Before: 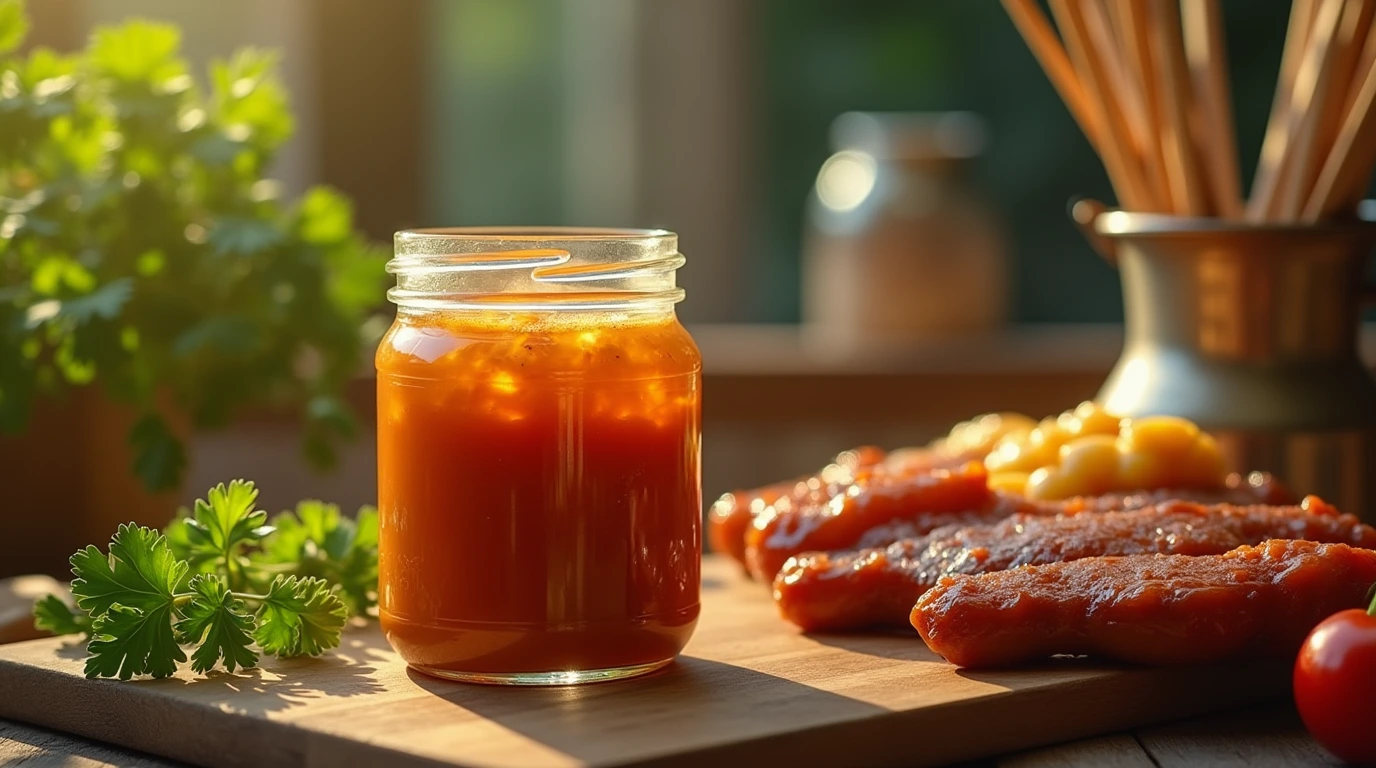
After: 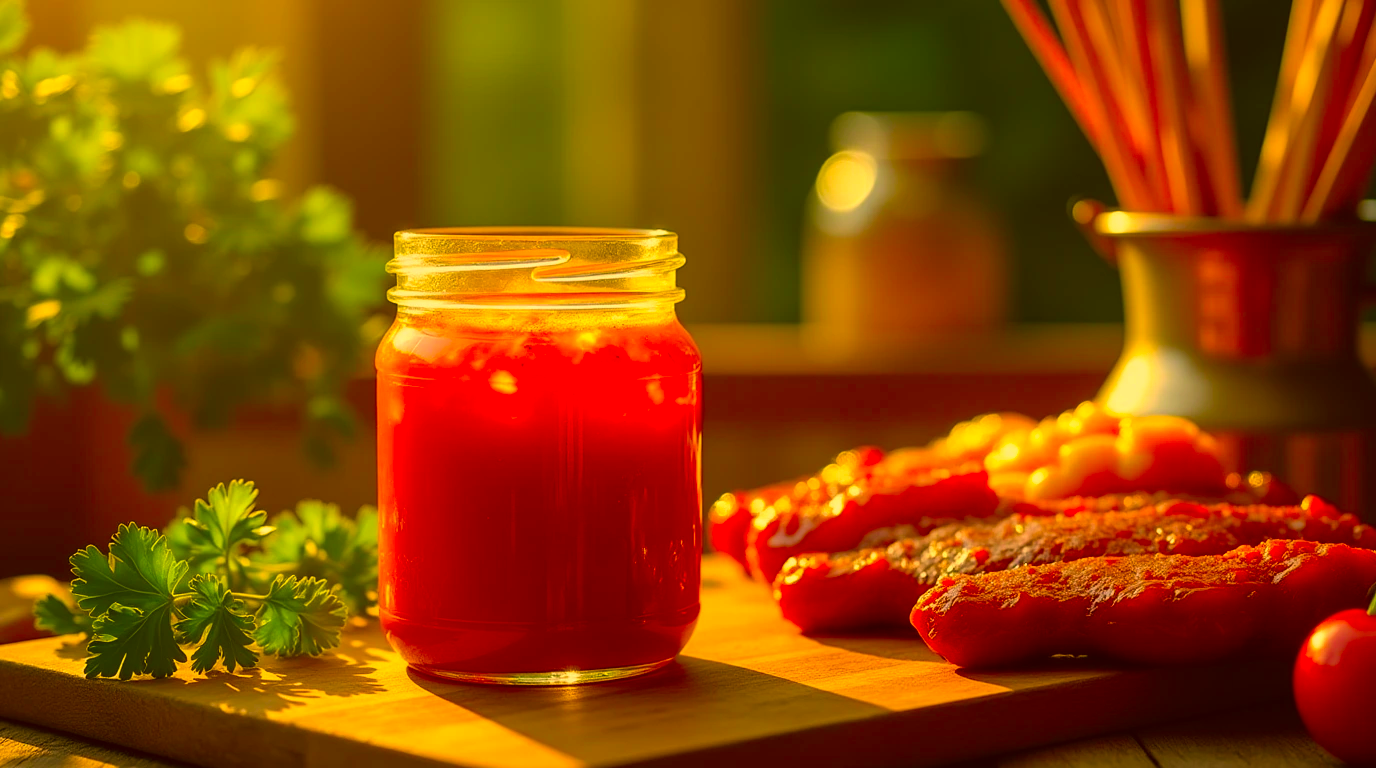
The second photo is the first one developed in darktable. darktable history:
contrast brightness saturation: saturation -0.054
color correction: highlights a* 11.17, highlights b* 29.81, shadows a* 2.86, shadows b* 16.97, saturation 1.75
